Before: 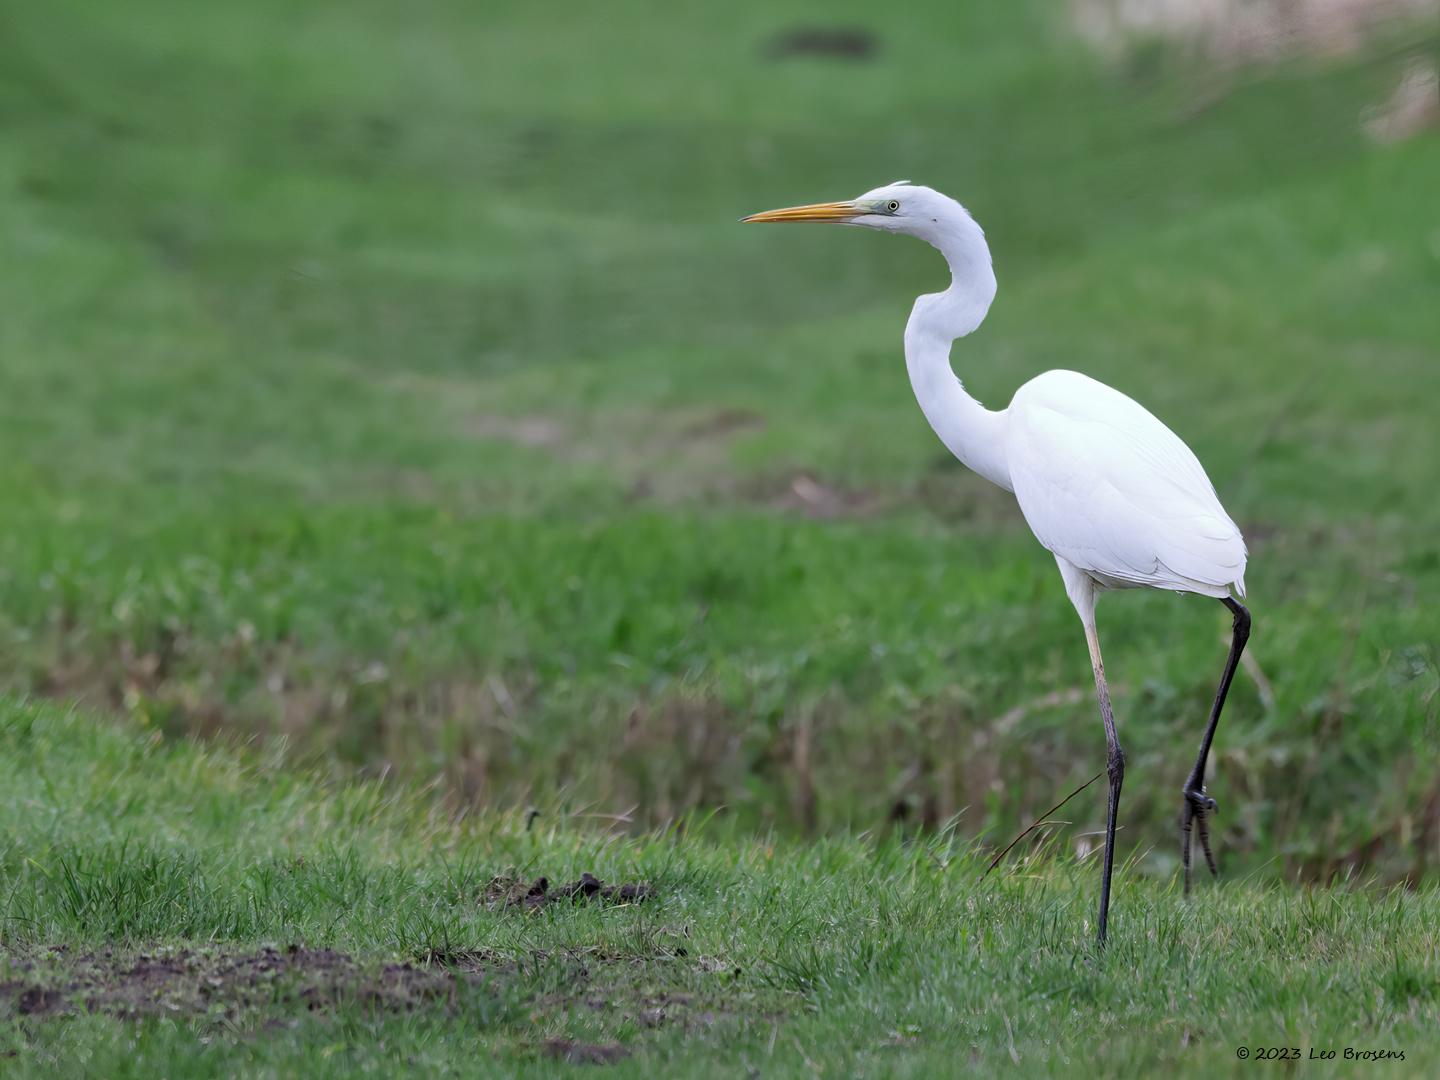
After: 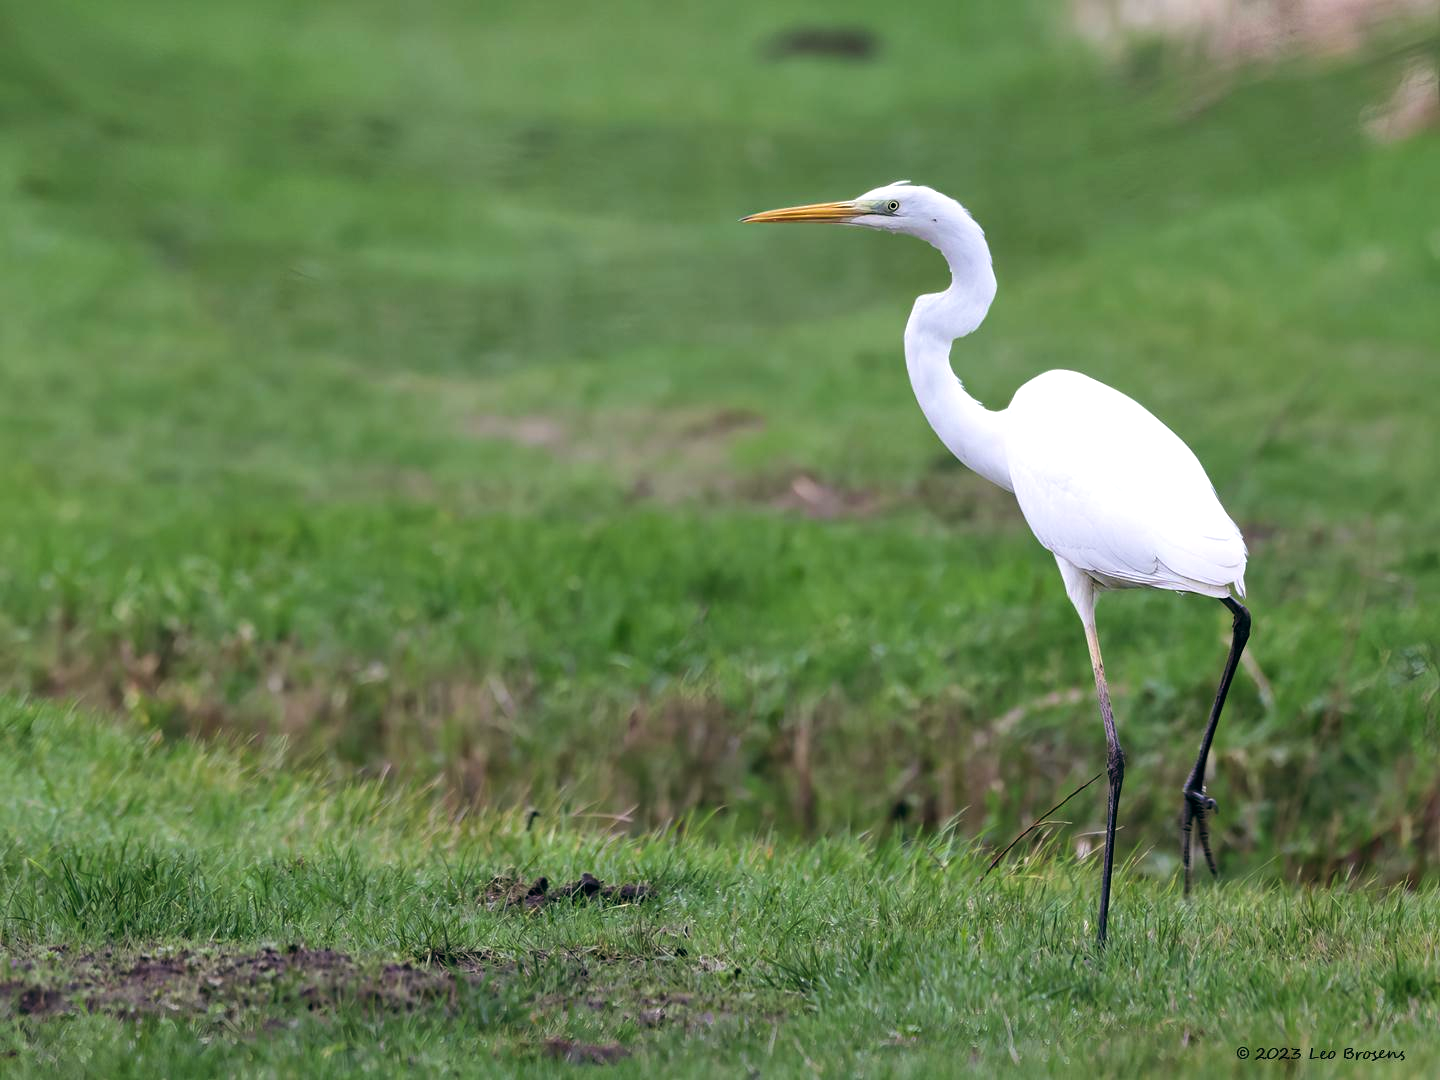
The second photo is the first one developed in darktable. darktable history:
tone equalizer: -8 EV -0.417 EV, -7 EV -0.389 EV, -6 EV -0.333 EV, -5 EV -0.222 EV, -3 EV 0.222 EV, -2 EV 0.333 EV, -1 EV 0.389 EV, +0 EV 0.417 EV, edges refinement/feathering 500, mask exposure compensation -1.25 EV, preserve details no
color correction: highlights a* -0.137, highlights b* 0.137
velvia: on, module defaults
color balance: lift [1, 0.998, 1.001, 1.002], gamma [1, 1.02, 1, 0.98], gain [1, 1.02, 1.003, 0.98]
